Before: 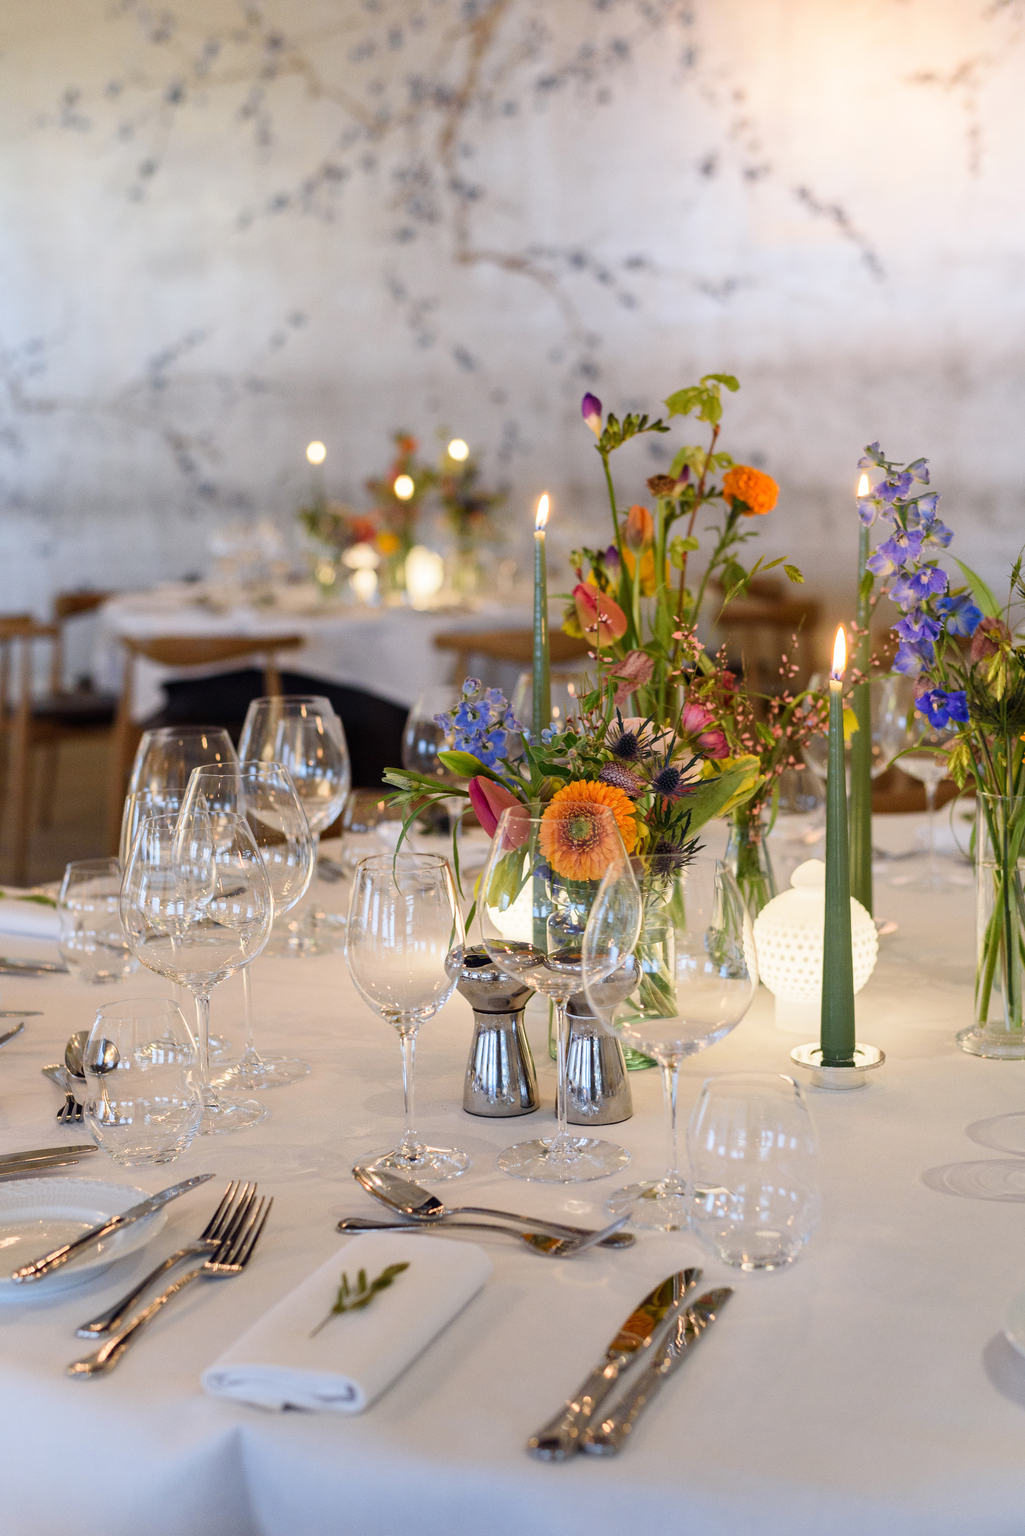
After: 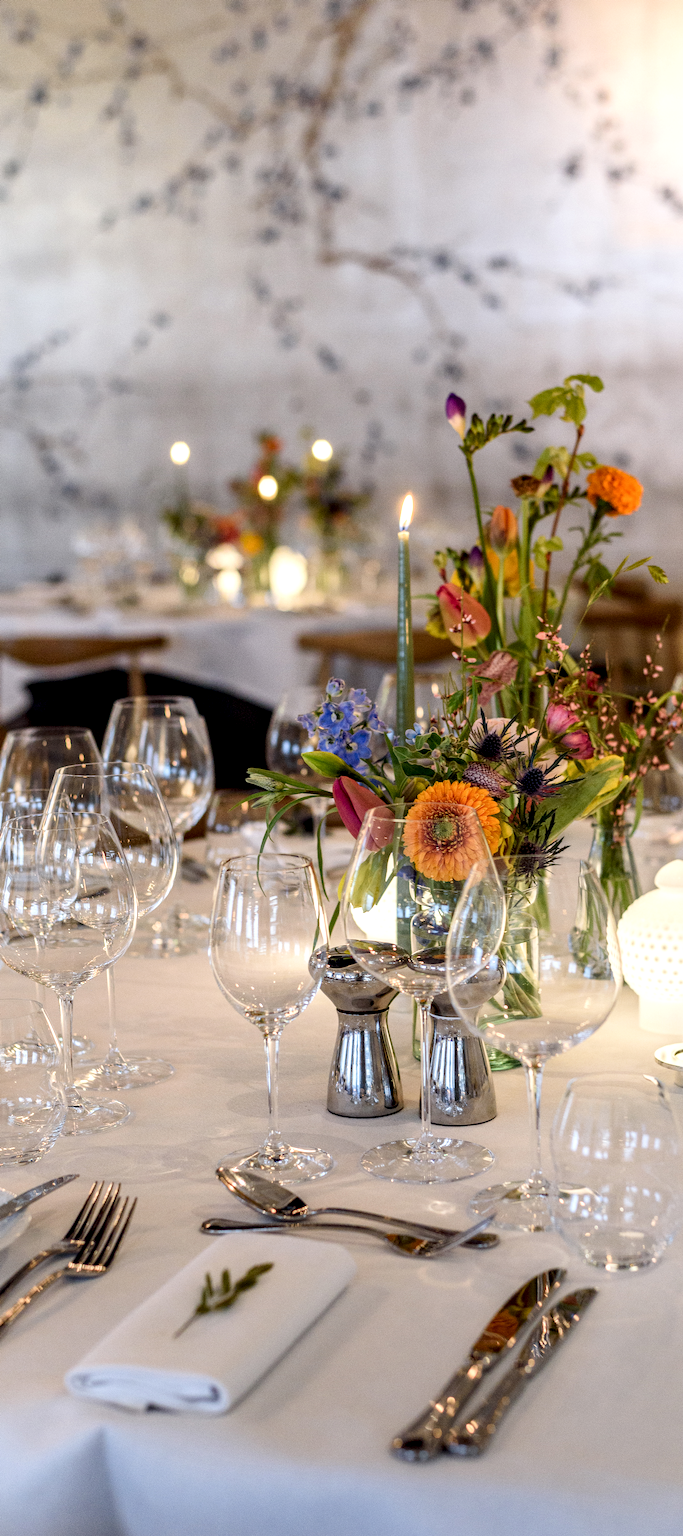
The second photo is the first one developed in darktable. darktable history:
crop and rotate: left 13.342%, right 19.991%
local contrast: detail 150%
